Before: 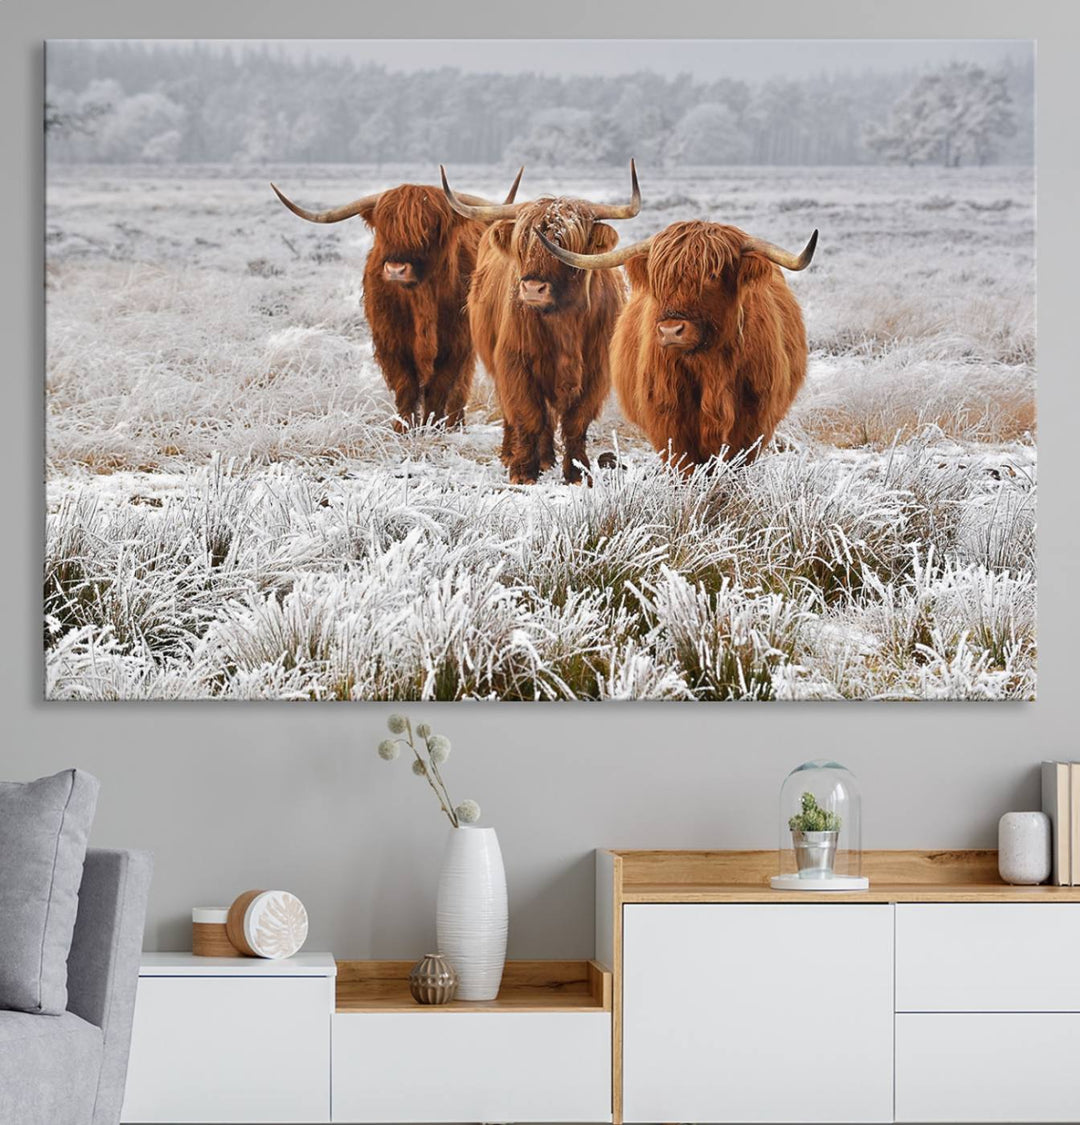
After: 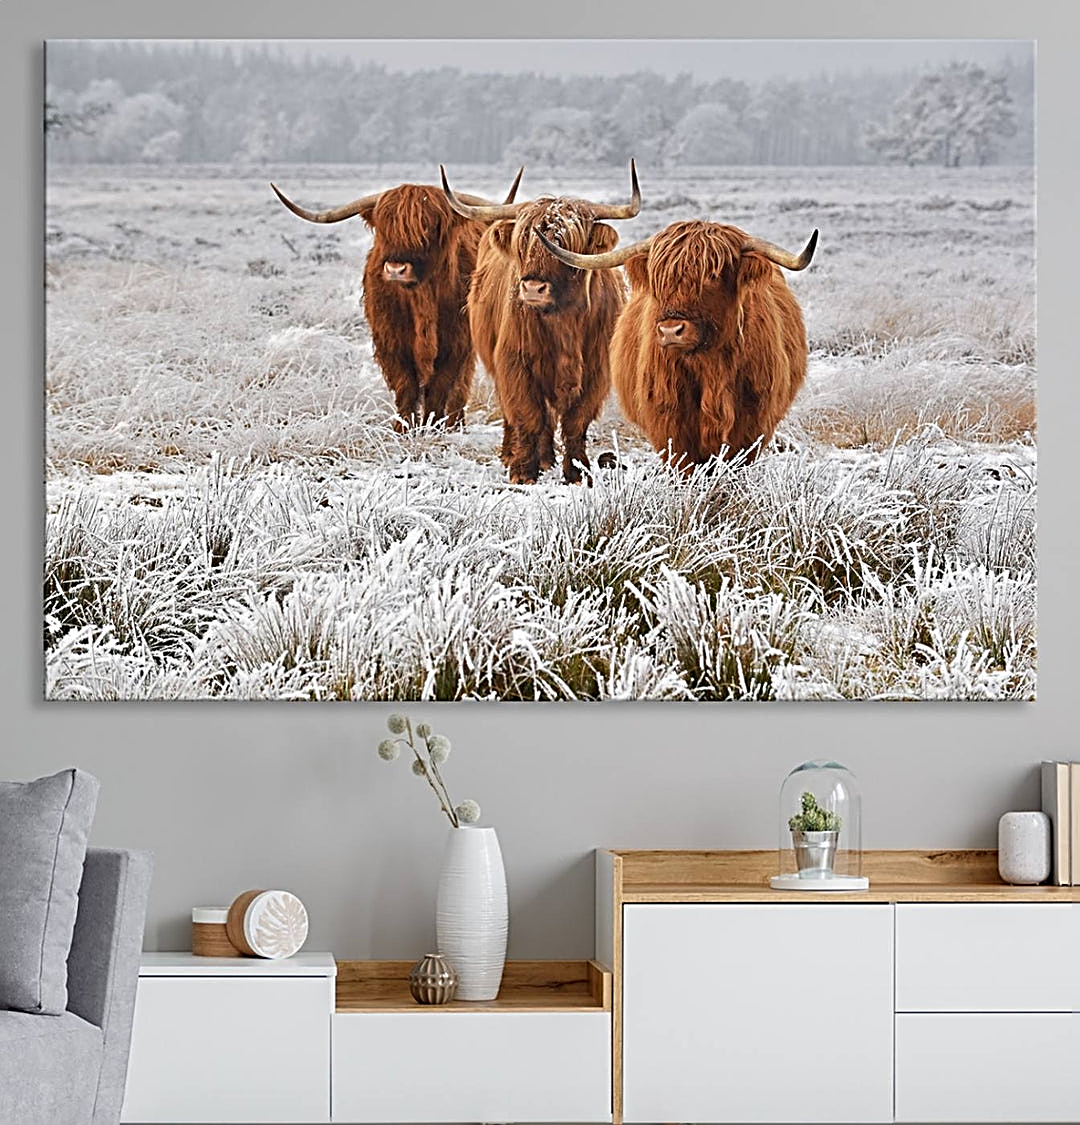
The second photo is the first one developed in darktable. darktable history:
sharpen: radius 3.02, amount 0.773
